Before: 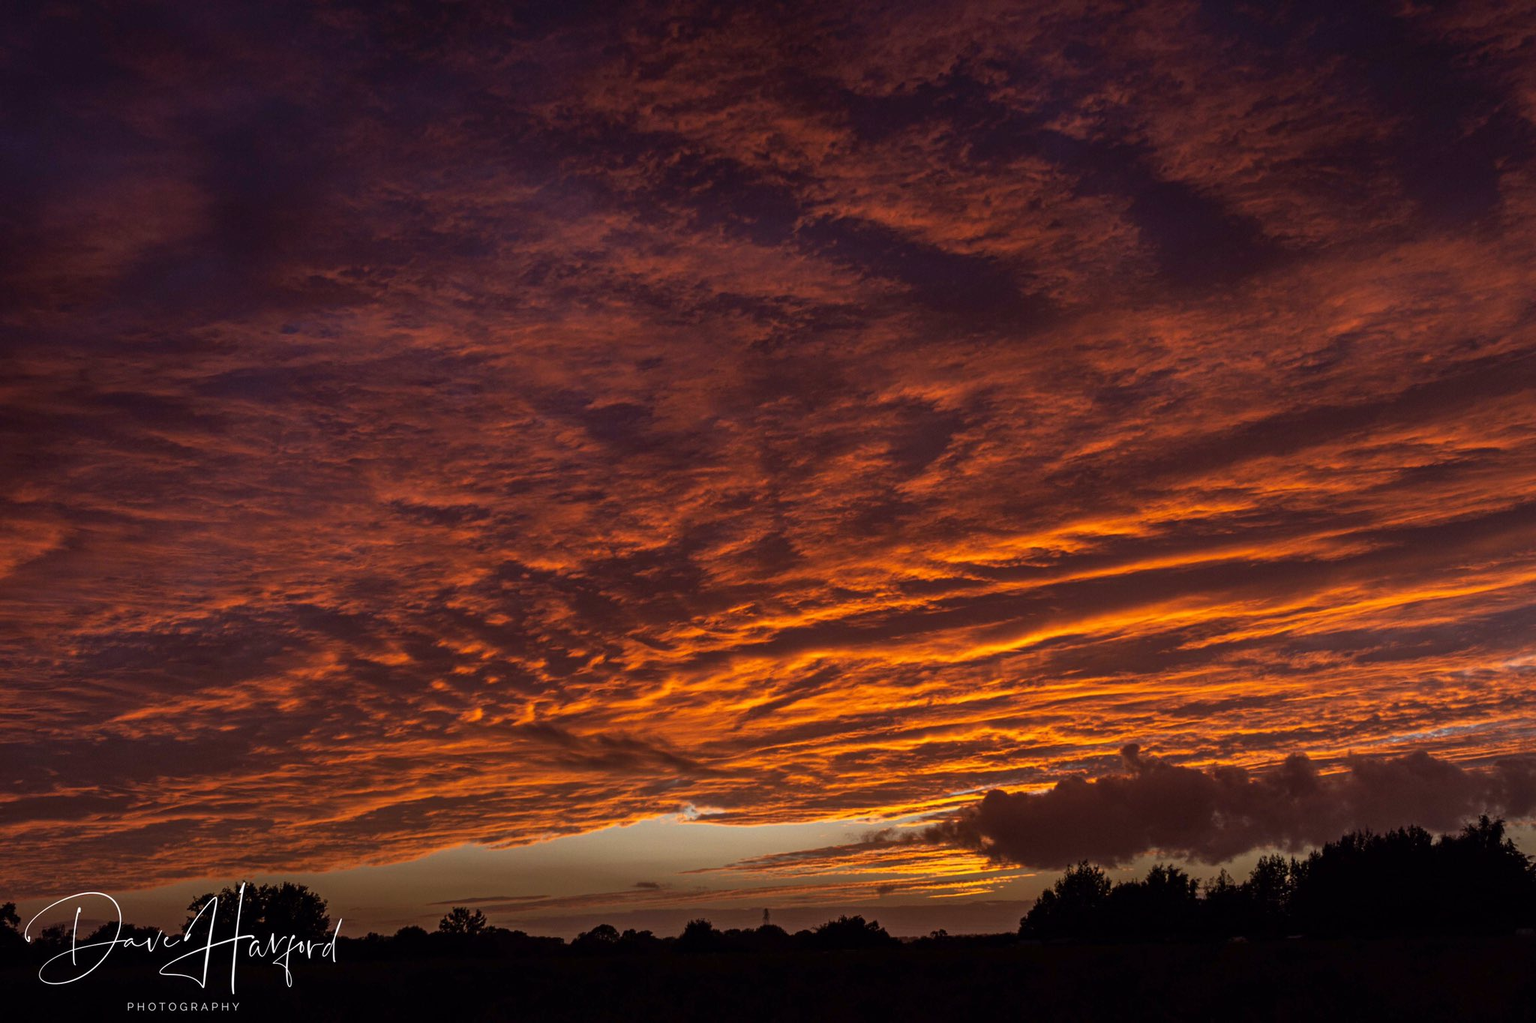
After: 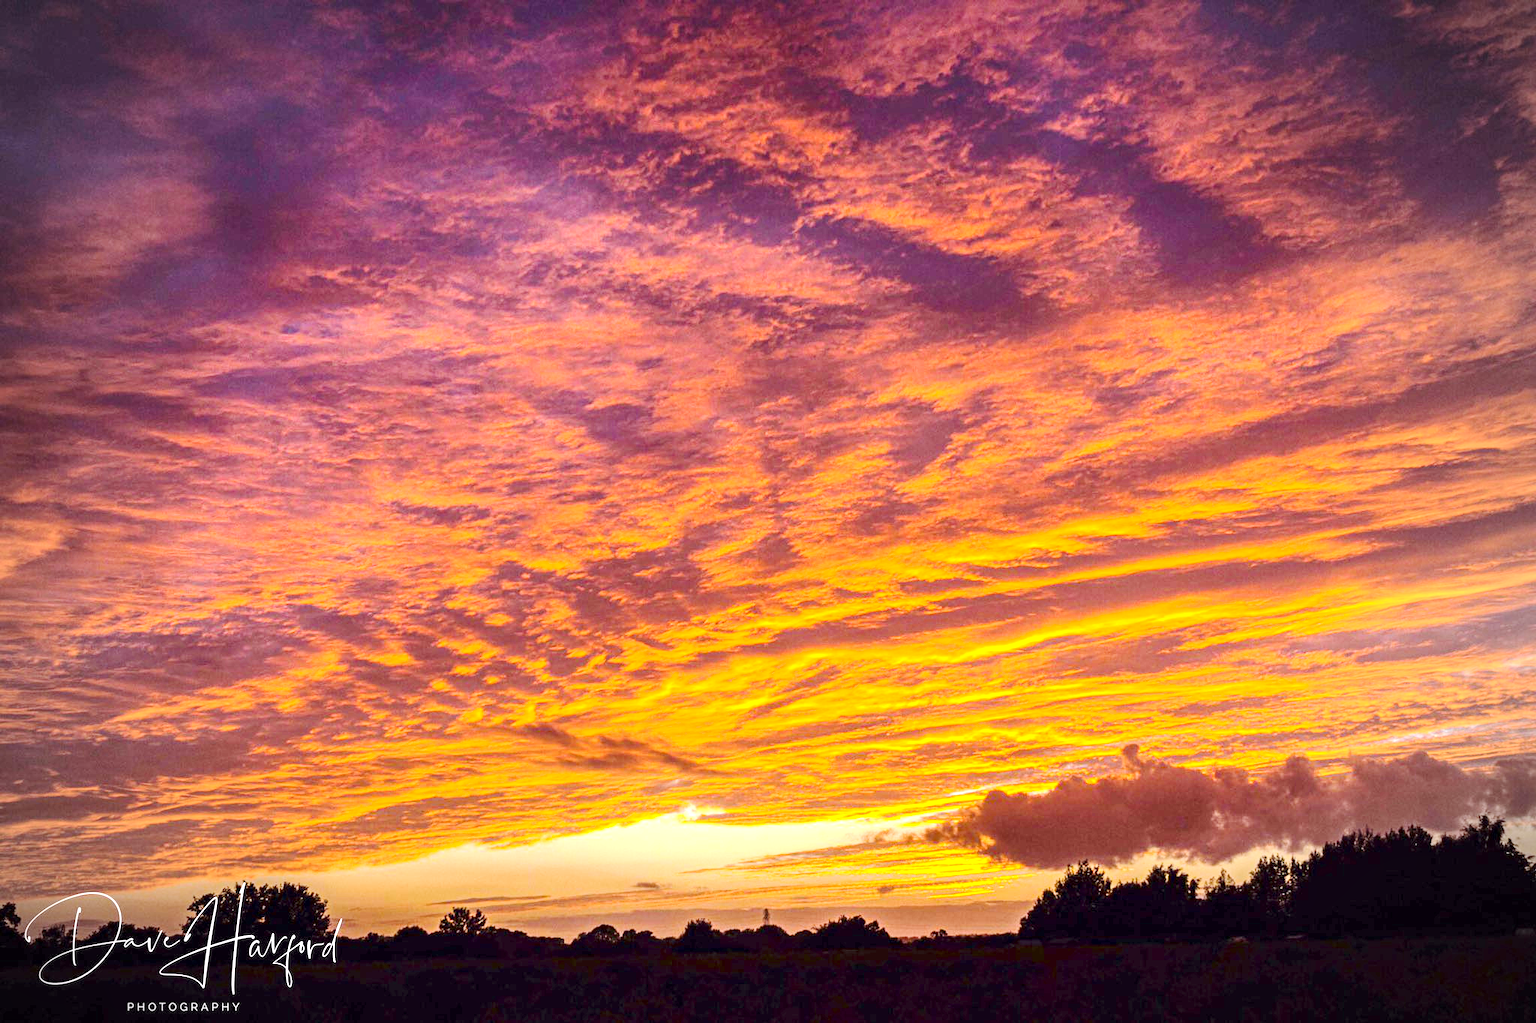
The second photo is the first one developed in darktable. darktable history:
color balance rgb: perceptual saturation grading › global saturation 30%, global vibrance 20%
contrast brightness saturation: contrast 0.24, brightness 0.09
base curve: curves: ch0 [(0, 0) (0.158, 0.273) (0.879, 0.895) (1, 1)], preserve colors none
local contrast: highlights 100%, shadows 100%, detail 131%, midtone range 0.2
exposure: black level correction 0, exposure 1.9 EV, compensate highlight preservation false
vignetting: fall-off start 71.74%
